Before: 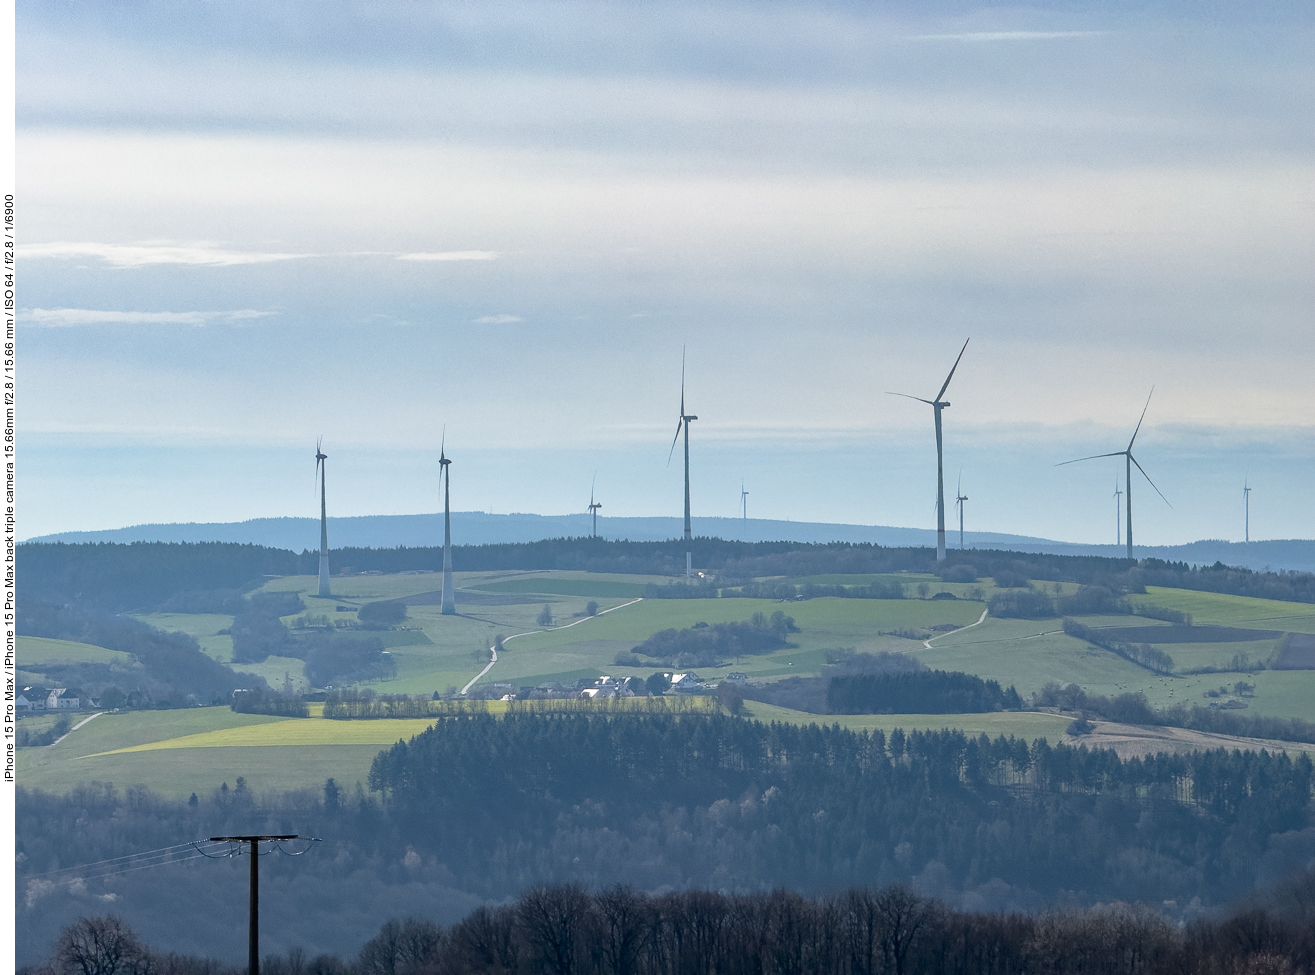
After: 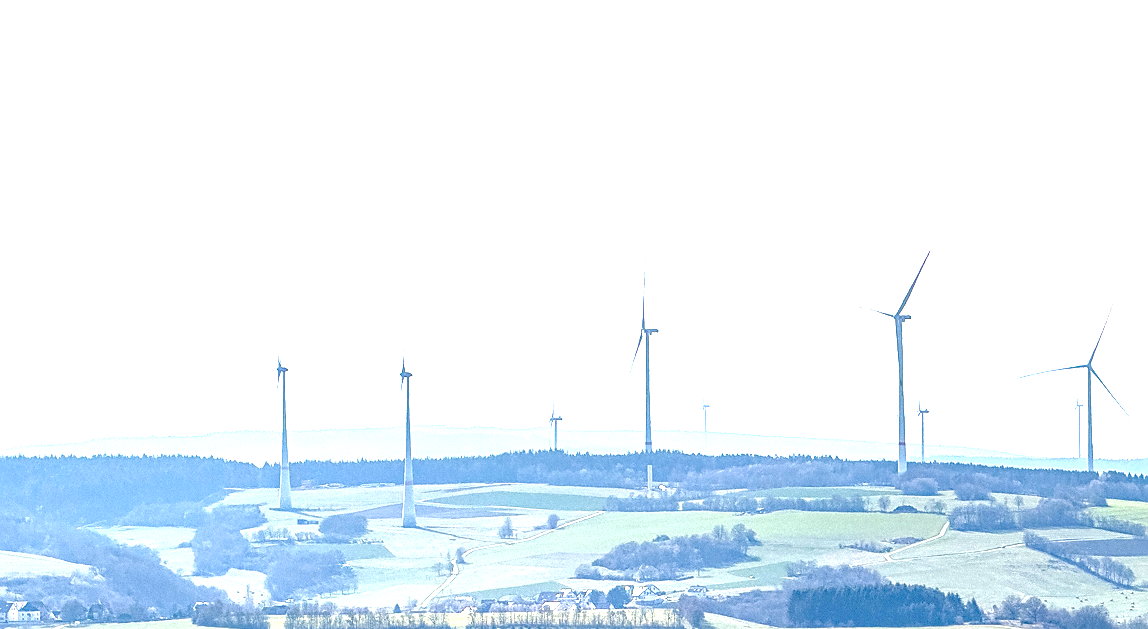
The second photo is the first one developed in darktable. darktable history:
color balance rgb: shadows lift › chroma 4.21%, shadows lift › hue 252.22°, highlights gain › chroma 1.36%, highlights gain › hue 50.24°, perceptual saturation grading › mid-tones 6.33%, perceptual saturation grading › shadows 72.44%, perceptual brilliance grading › highlights 11.59%, contrast 5.05%
sharpen: on, module defaults
white balance: red 1.004, blue 1.024
crop: left 3.015%, top 8.969%, right 9.647%, bottom 26.457%
exposure: black level correction 0, exposure 1.2 EV, compensate highlight preservation false
rgb curve: curves: ch0 [(0, 0) (0.093, 0.159) (0.241, 0.265) (0.414, 0.42) (1, 1)], compensate middle gray true, preserve colors basic power
local contrast: on, module defaults
